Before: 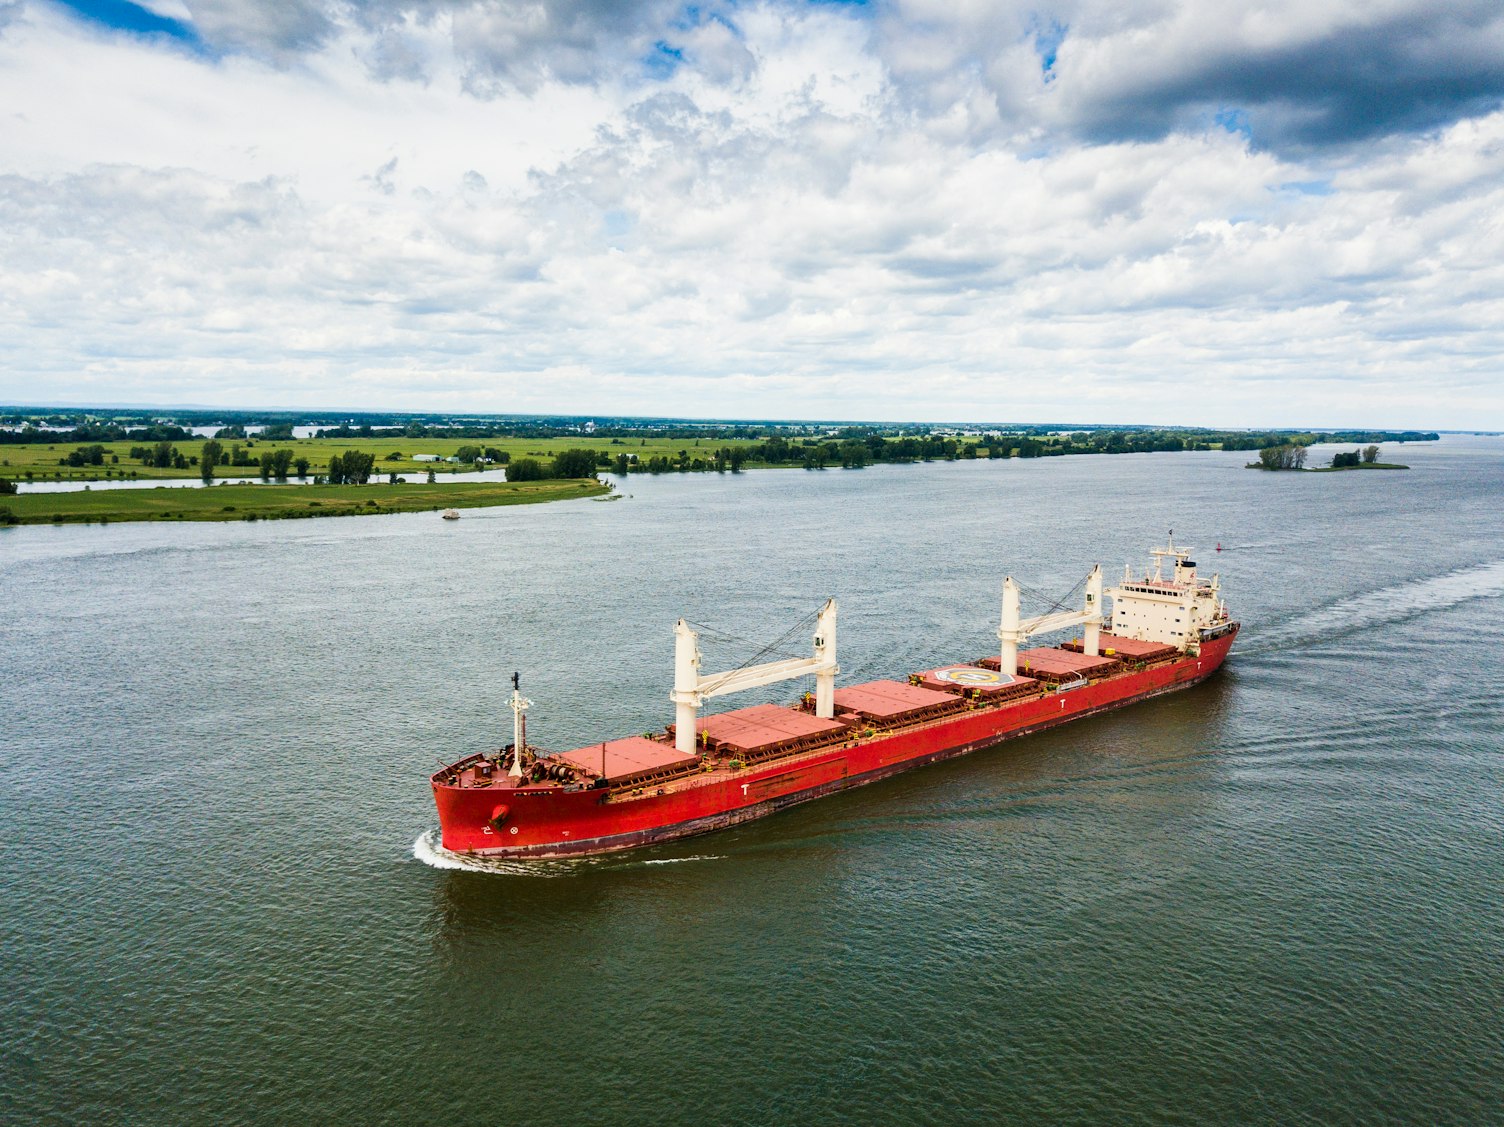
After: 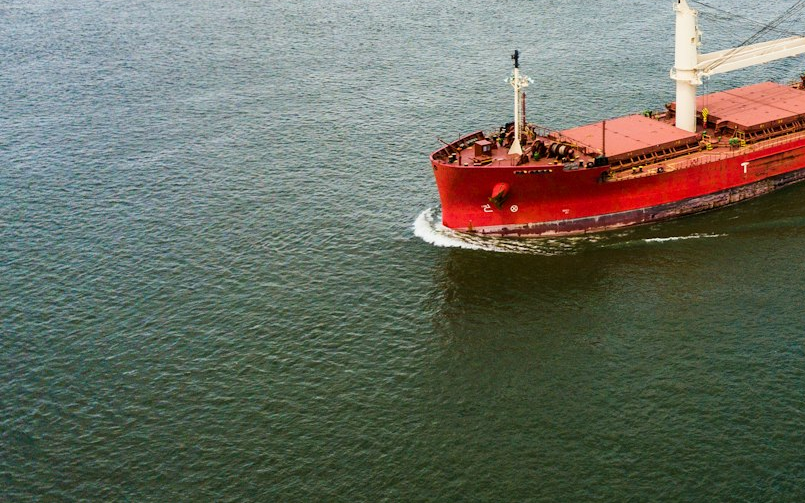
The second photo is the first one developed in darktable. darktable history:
crop and rotate: top 55.194%, right 46.463%, bottom 0.097%
